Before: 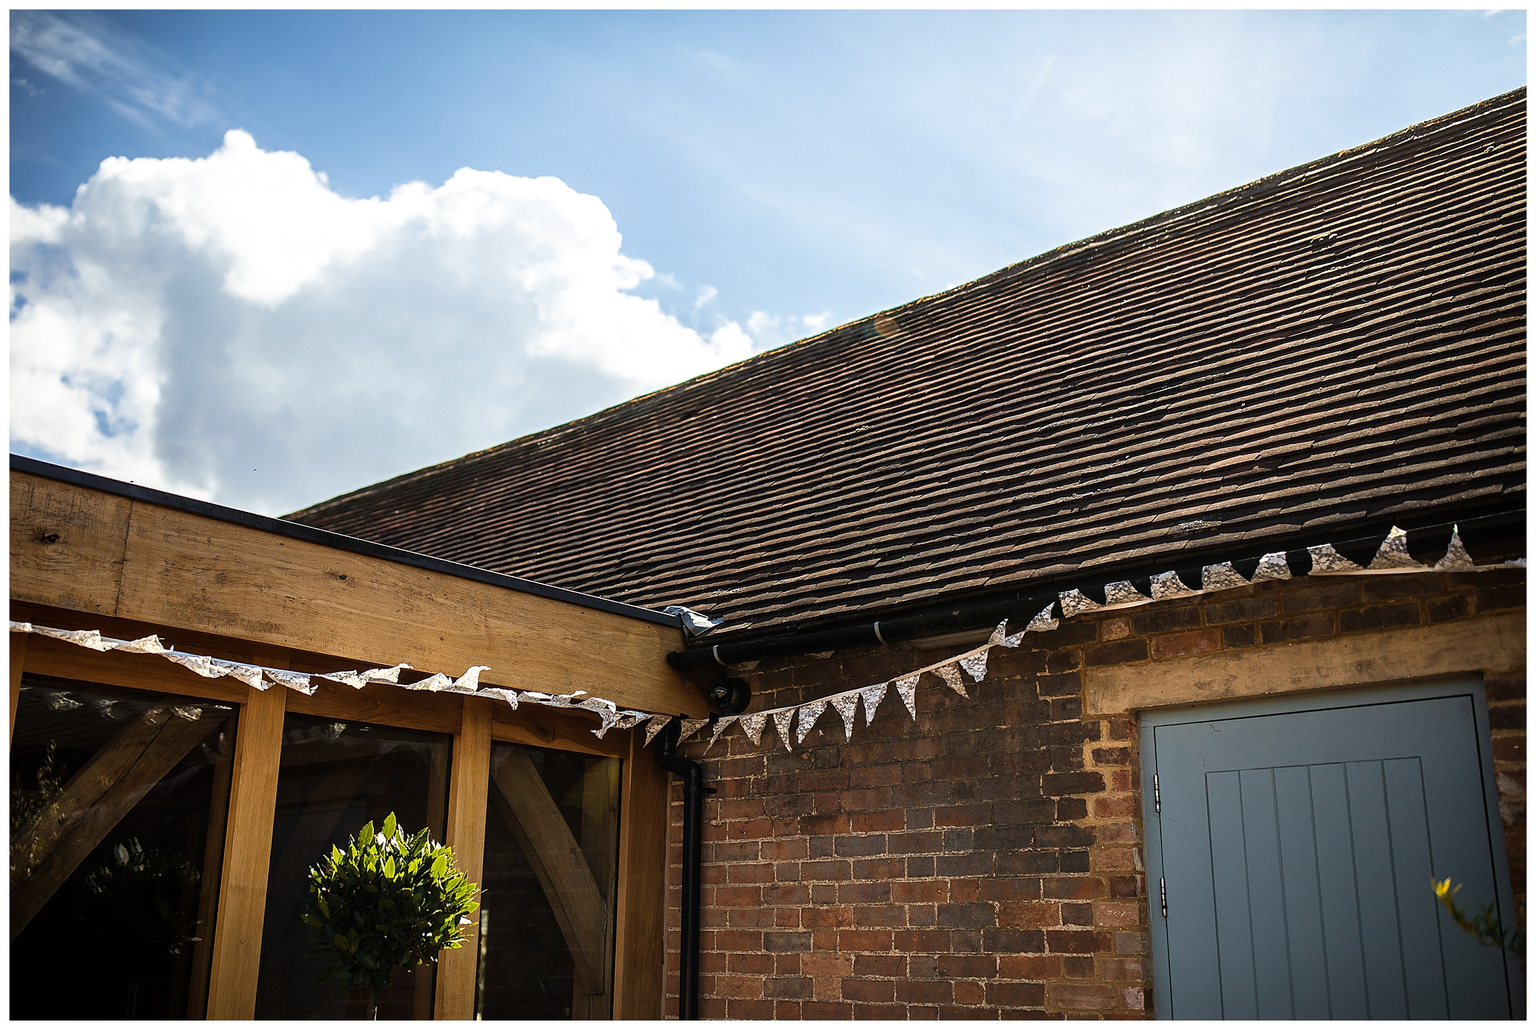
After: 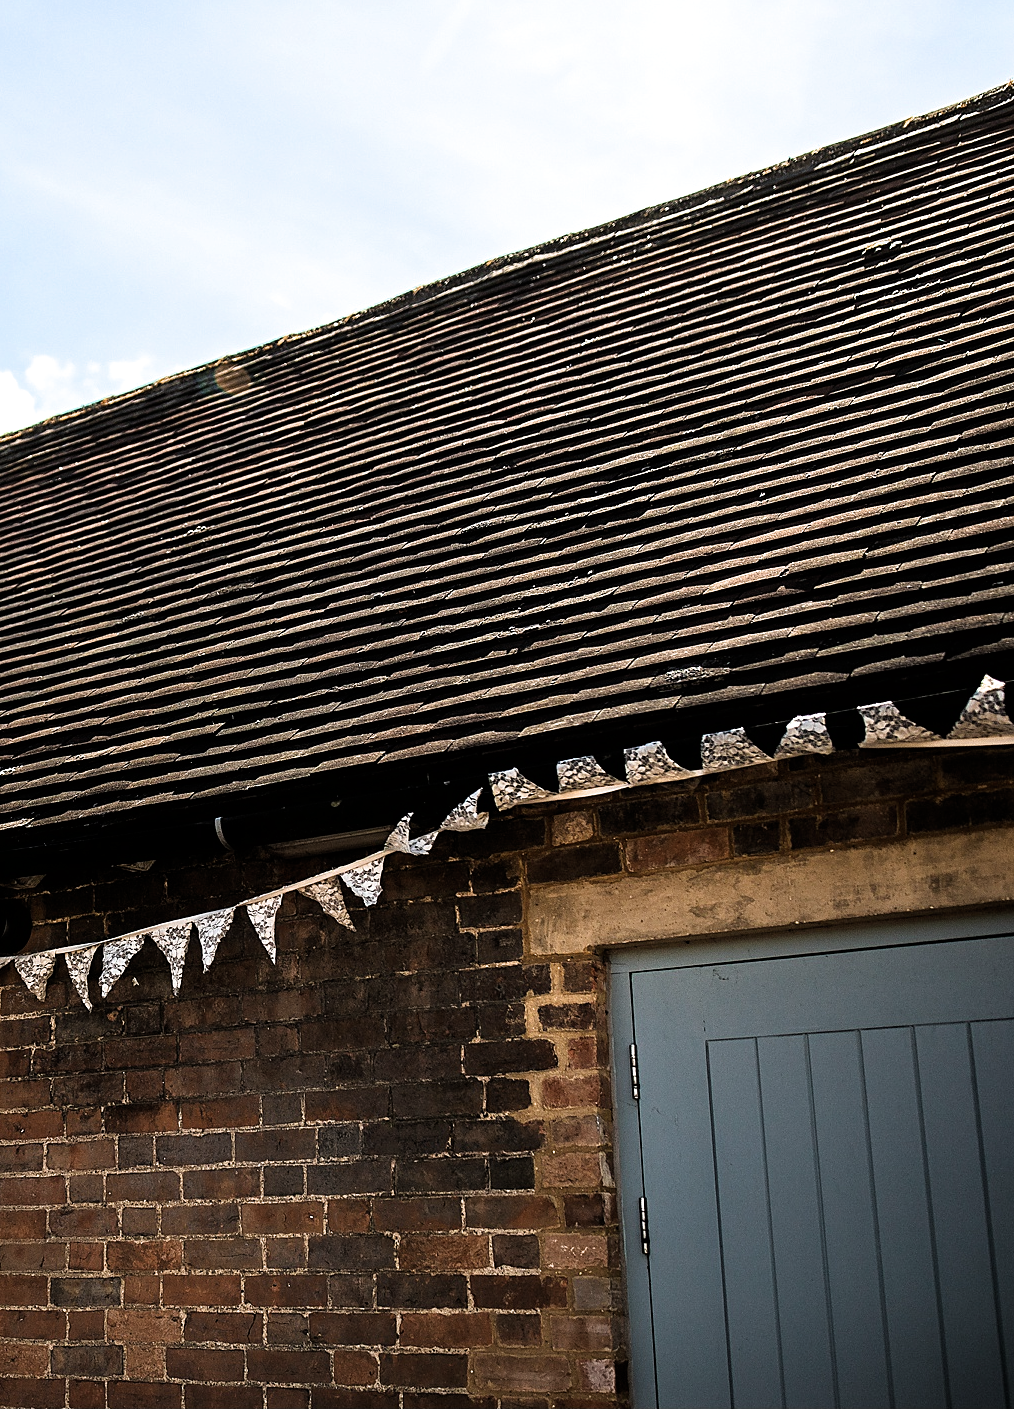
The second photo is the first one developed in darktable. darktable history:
contrast brightness saturation: saturation -0.058
crop: left 47.537%, top 6.948%, right 7.984%
filmic rgb: black relative exposure -8.28 EV, white relative exposure 2.2 EV, threshold 2.99 EV, target white luminance 99.988%, hardness 7.16, latitude 75.24%, contrast 1.317, highlights saturation mix -2.06%, shadows ↔ highlights balance 30.06%, enable highlight reconstruction true
